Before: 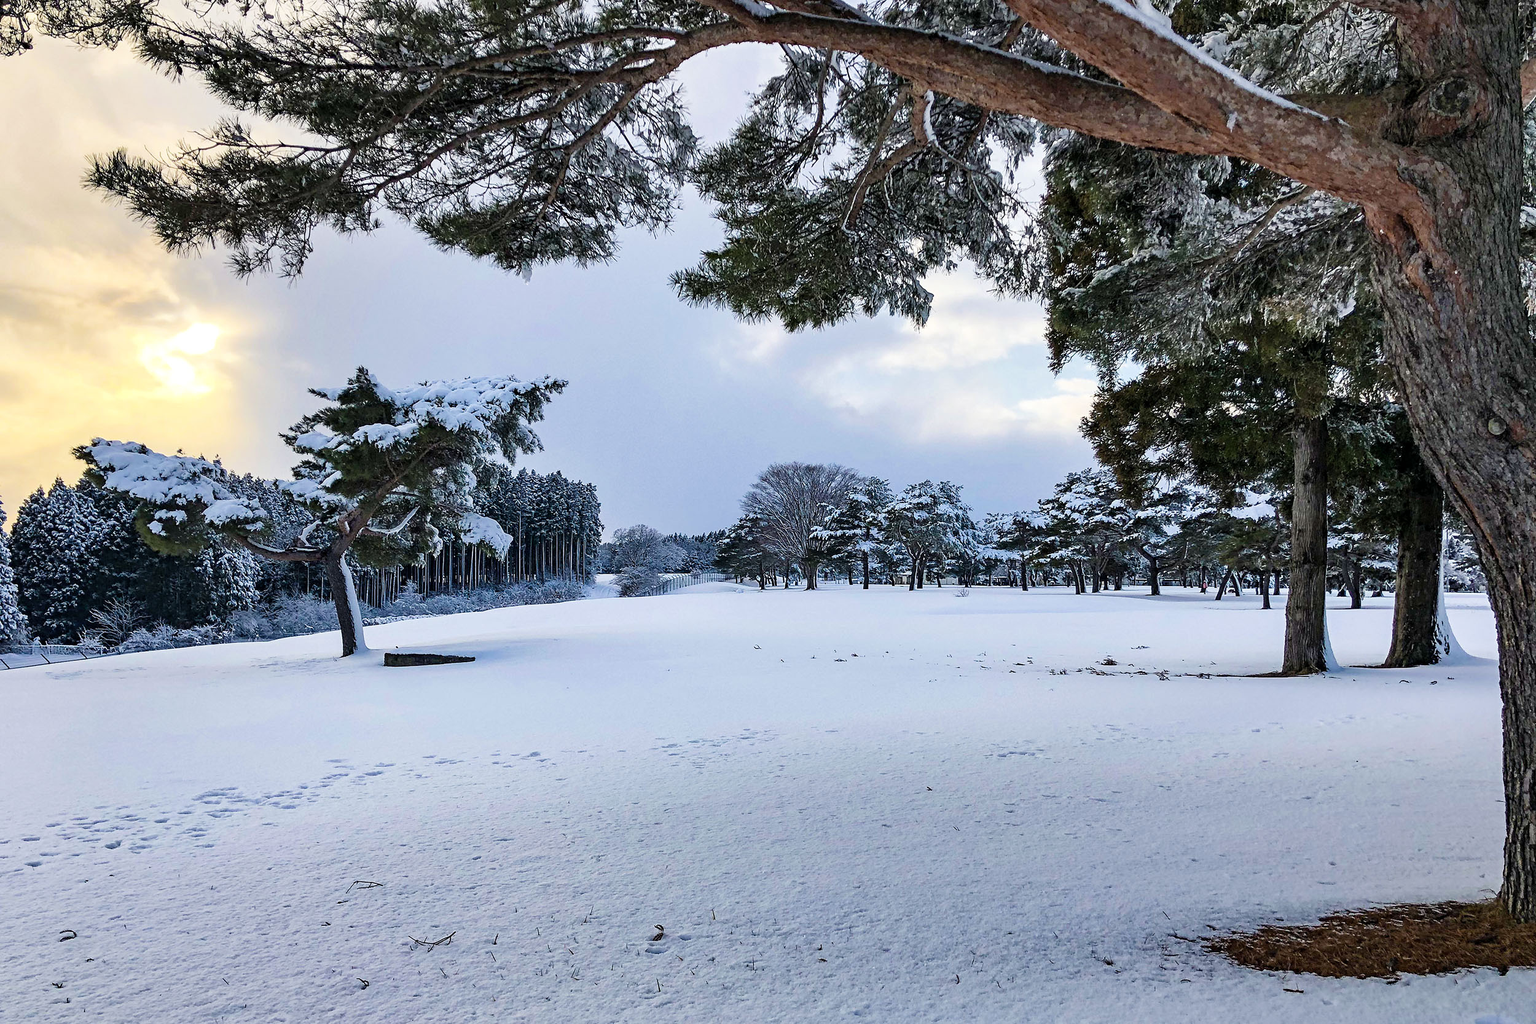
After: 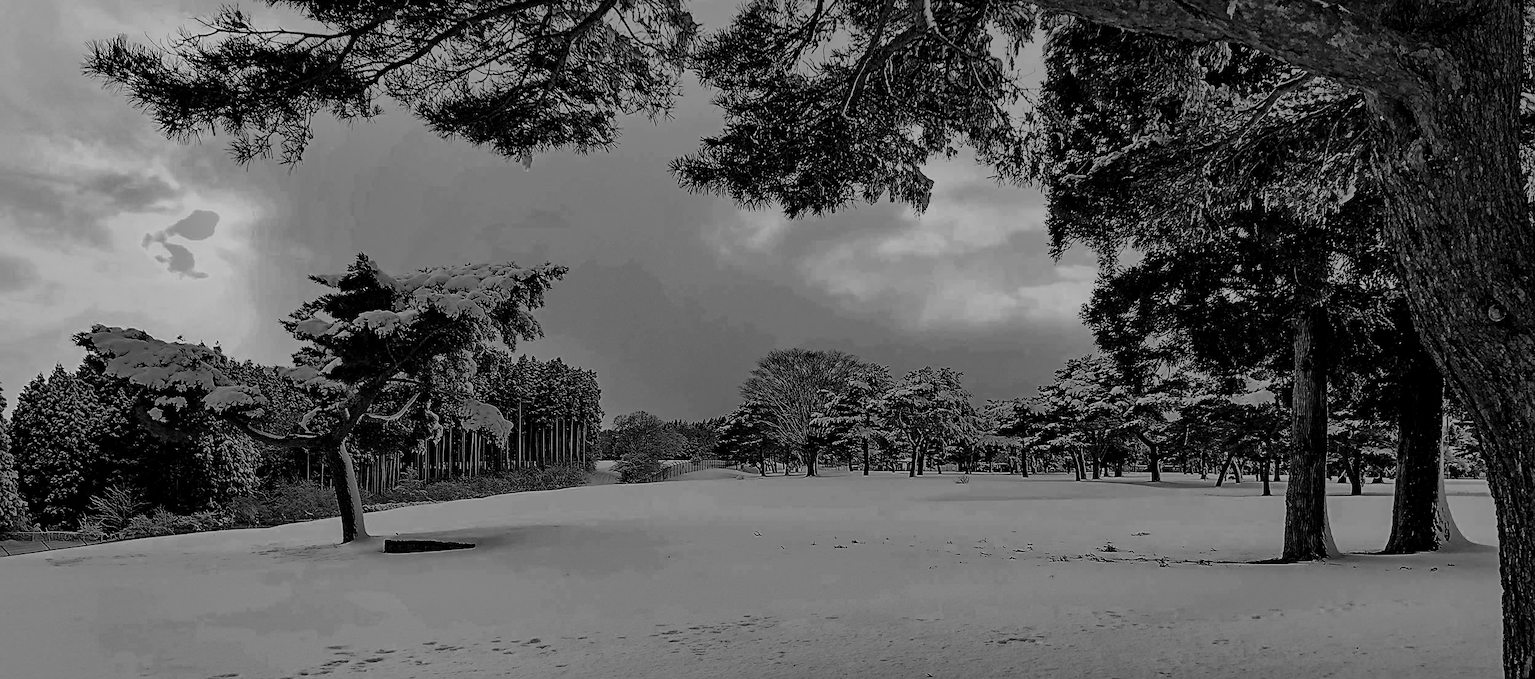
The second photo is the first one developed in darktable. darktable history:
contrast brightness saturation: contrast 0.024, brightness -0.986, saturation -1
shadows and highlights: shadows 25.19, highlights -69.38
crop: top 11.144%, bottom 22.495%
exposure: black level correction 0, exposure 1.106 EV, compensate highlight preservation false
filmic rgb: black relative exposure -7.65 EV, white relative exposure 4.56 EV, hardness 3.61, contrast 1.05, add noise in highlights 0.002, preserve chrominance max RGB, color science v3 (2019), use custom middle-gray values true, contrast in highlights soft
color calibration: x 0.372, y 0.387, temperature 4283.86 K
sharpen: on, module defaults
